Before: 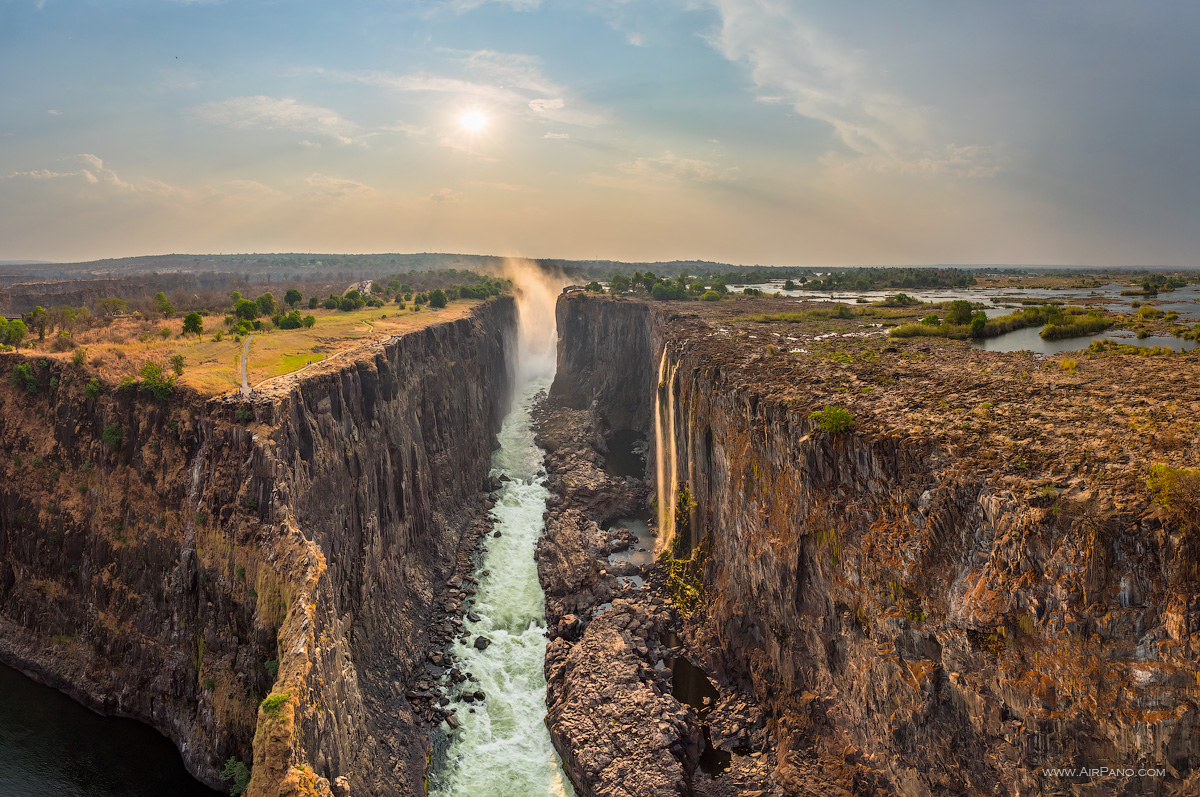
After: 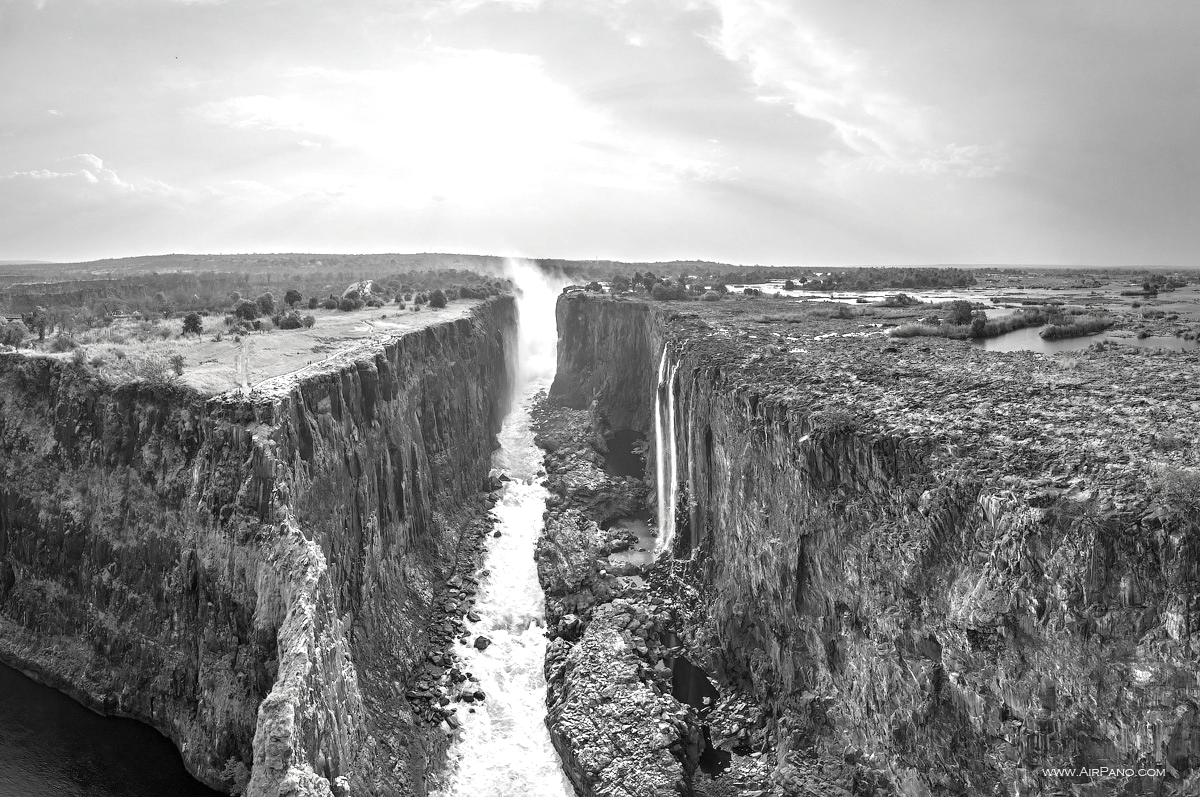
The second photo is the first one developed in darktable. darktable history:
exposure: black level correction 0, exposure 0.898 EV, compensate highlight preservation false
contrast brightness saturation: saturation -0.992
